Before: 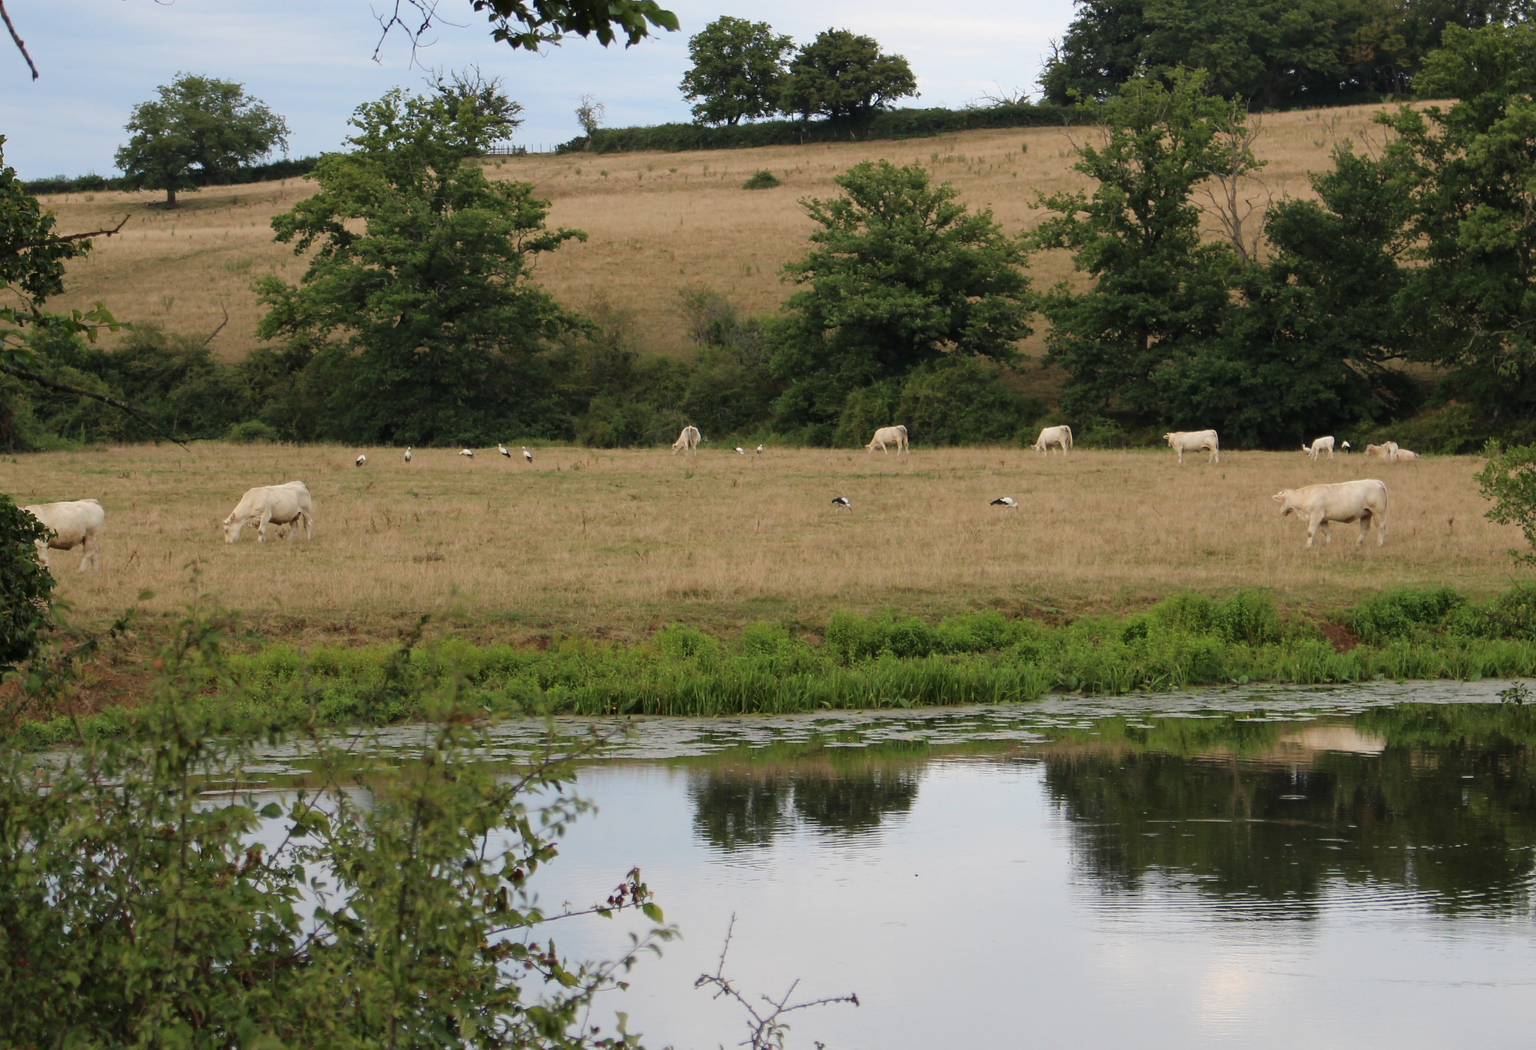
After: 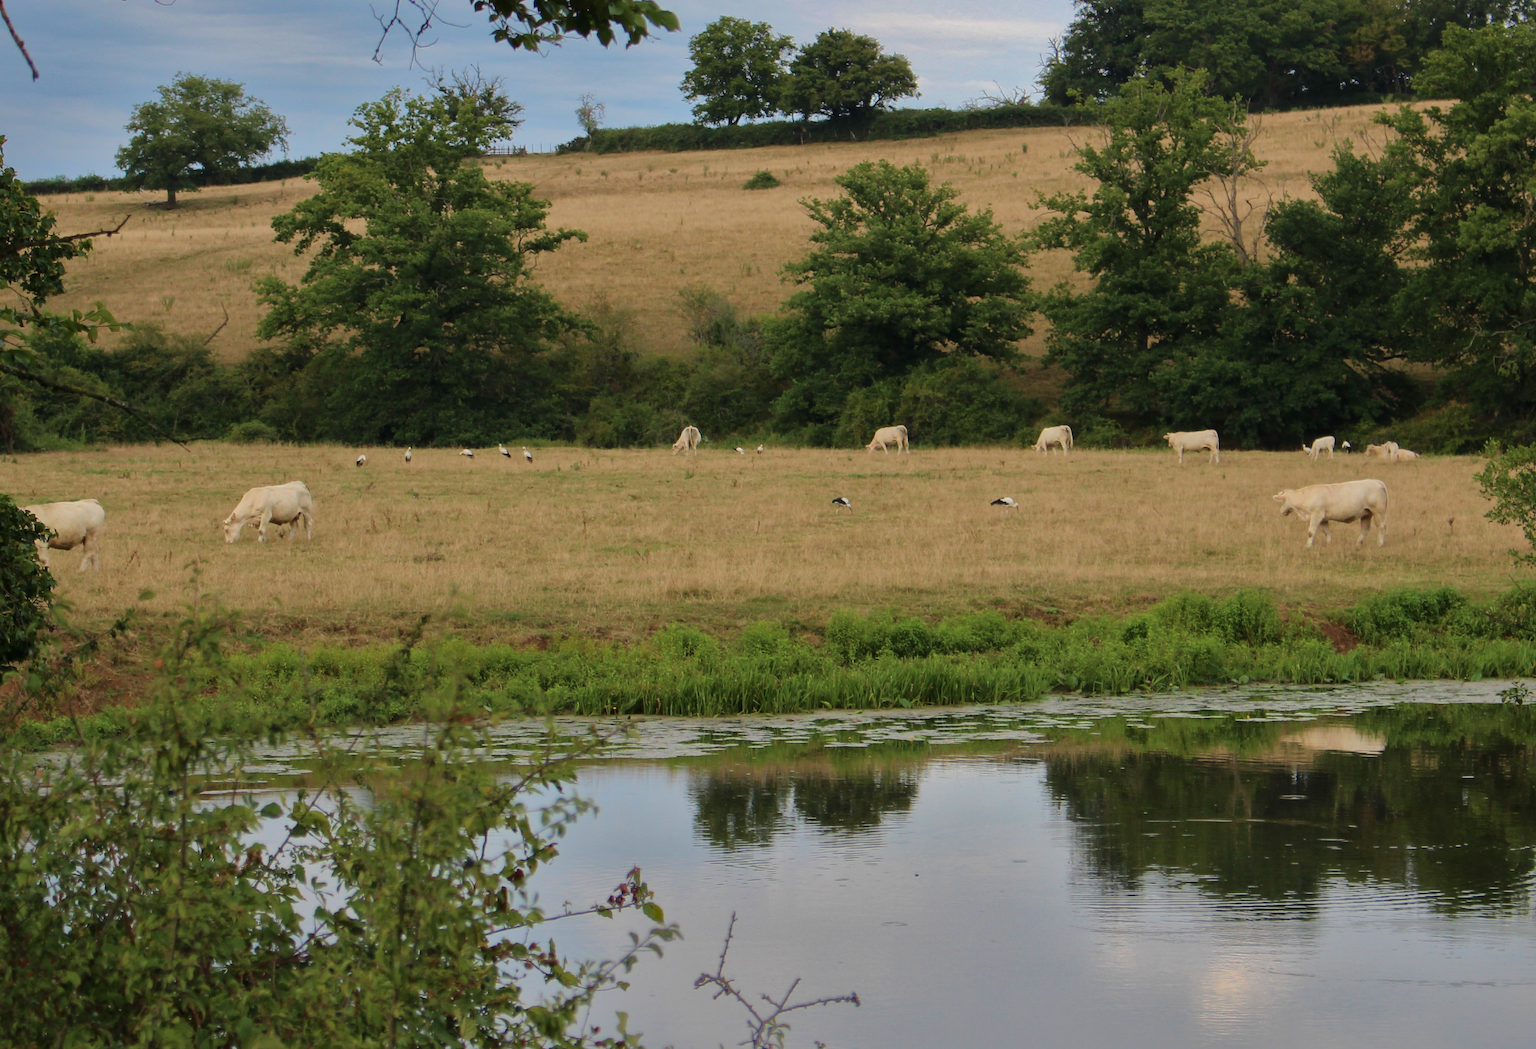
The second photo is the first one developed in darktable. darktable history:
shadows and highlights: shadows -19.09, highlights -73.68
velvia: on, module defaults
